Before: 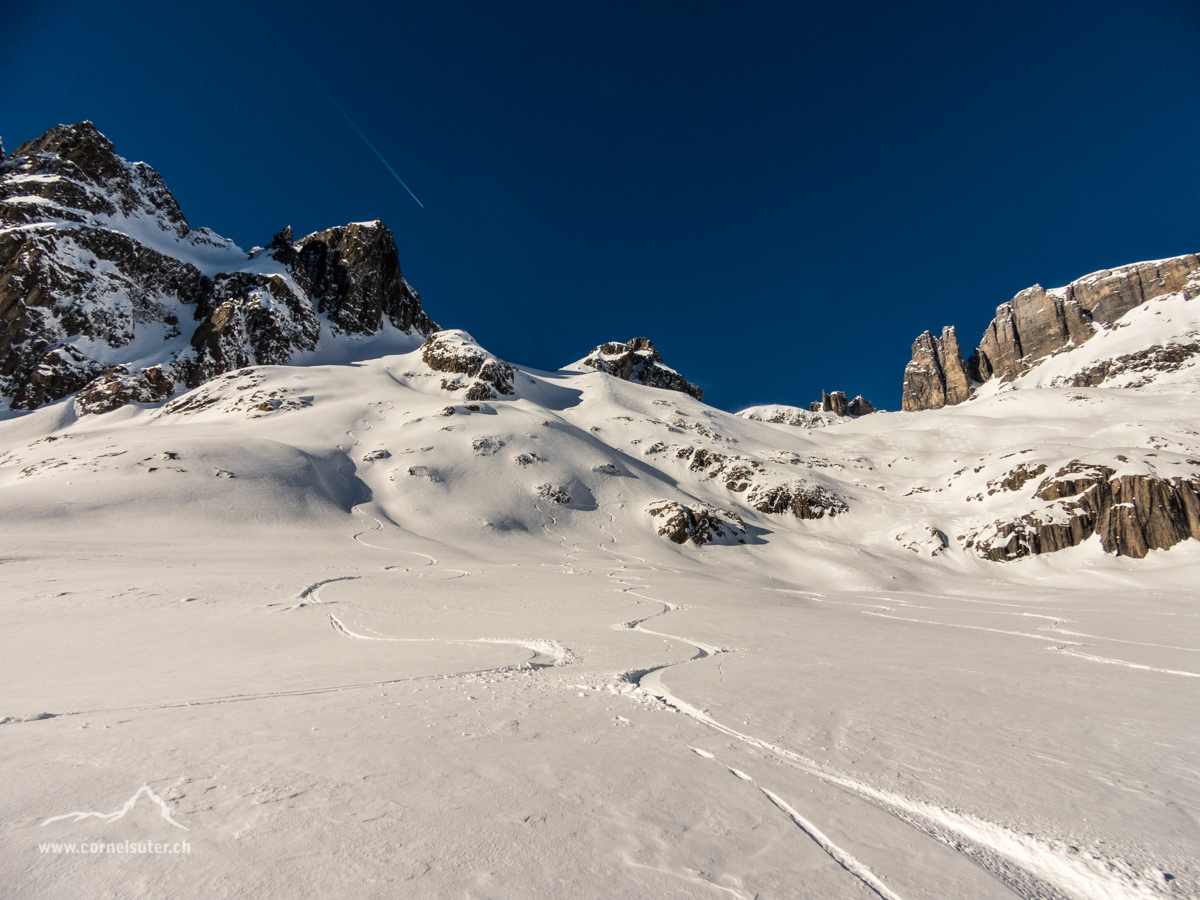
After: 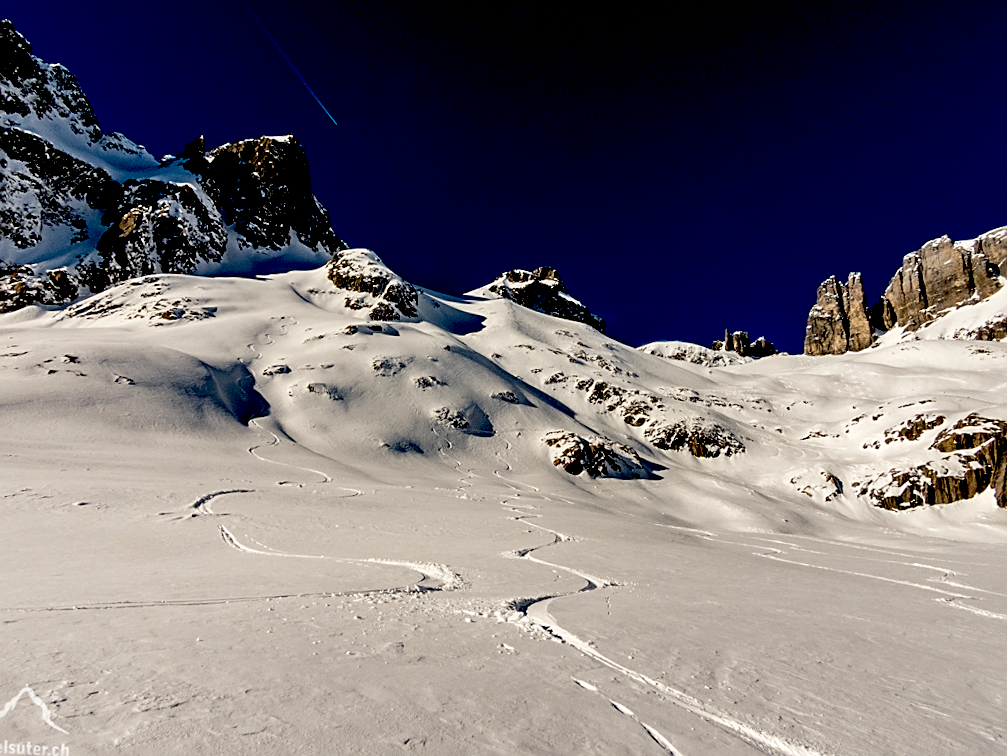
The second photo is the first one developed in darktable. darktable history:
exposure: black level correction 0.057, compensate highlight preservation false
levels: white 90.72%
crop and rotate: angle -3.16°, left 5.369%, top 5.187%, right 4.616%, bottom 4.736%
sharpen: on, module defaults
haze removal: compatibility mode true, adaptive false
base curve: preserve colors none
